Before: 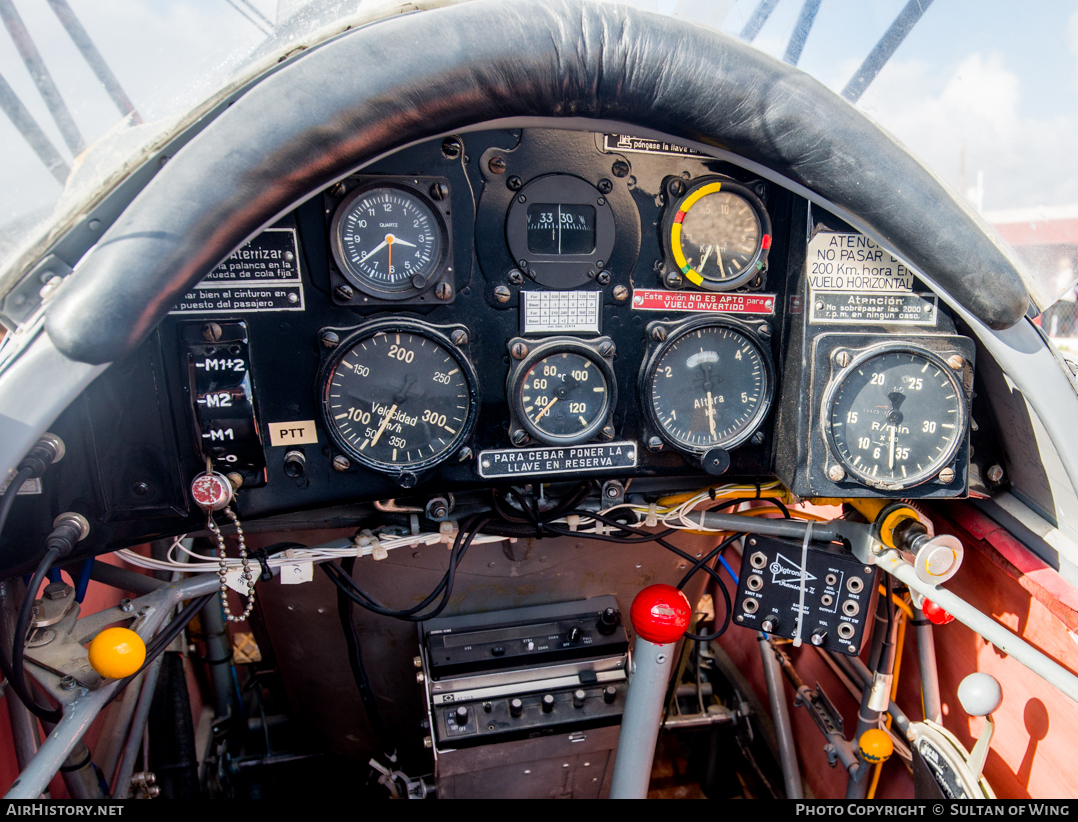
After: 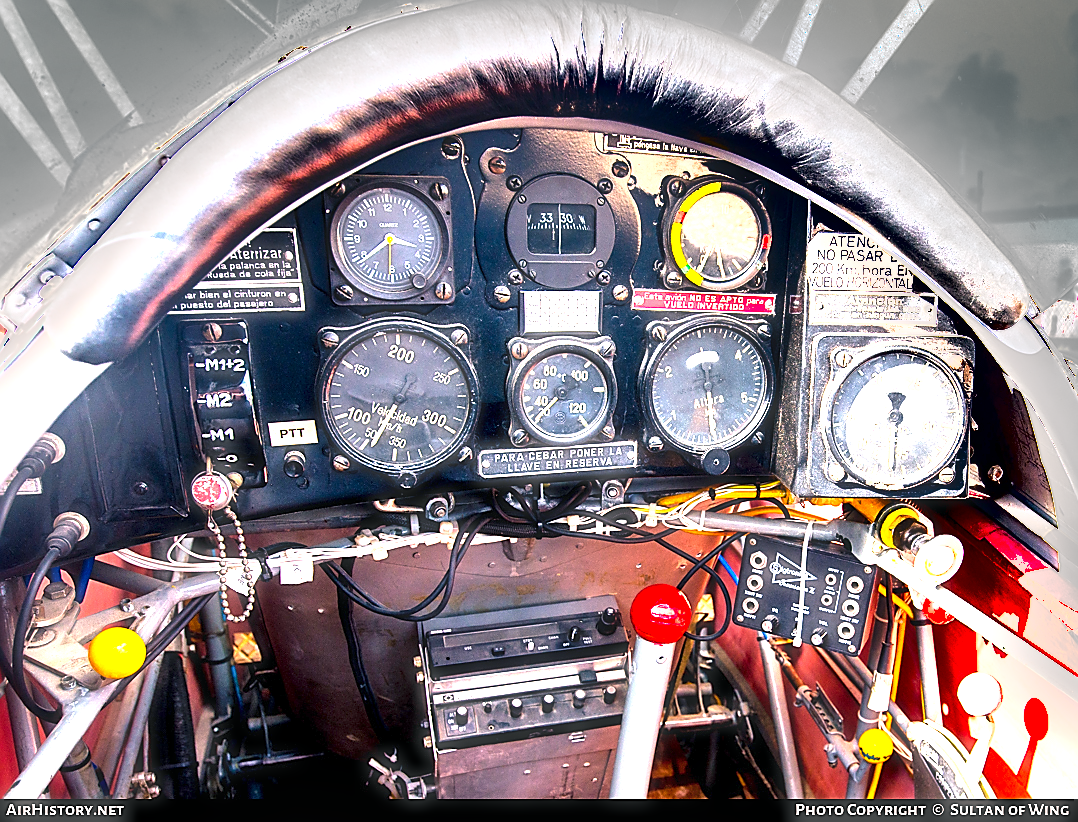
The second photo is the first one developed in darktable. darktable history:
contrast equalizer: y [[0.5 ×6], [0.5 ×6], [0.975, 0.964, 0.925, 0.865, 0.793, 0.721], [0 ×6], [0 ×6]], mix 0.18
color balance rgb: shadows lift › chroma 2.059%, shadows lift › hue 221.74°, highlights gain › chroma 2.444%, highlights gain › hue 37.72°, perceptual saturation grading › global saturation 19.663%, global vibrance 20%
shadows and highlights: shadows 22.68, highlights -49.25, soften with gaussian
haze removal: strength -0.11, compatibility mode true, adaptive false
sharpen: radius 1.352, amount 1.237, threshold 0.75
local contrast: mode bilateral grid, contrast 21, coarseness 50, detail 128%, midtone range 0.2
exposure: black level correction 0, exposure 1.999 EV, compensate exposure bias true, compensate highlight preservation false
